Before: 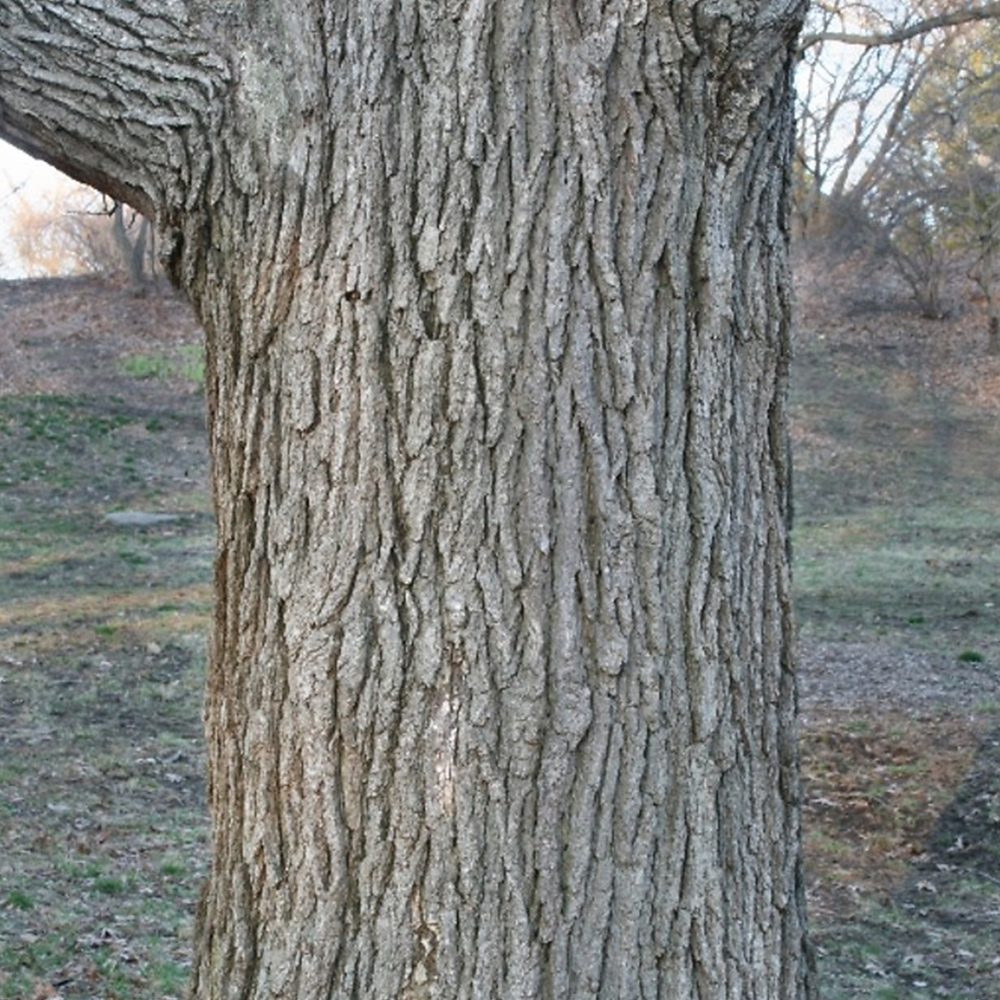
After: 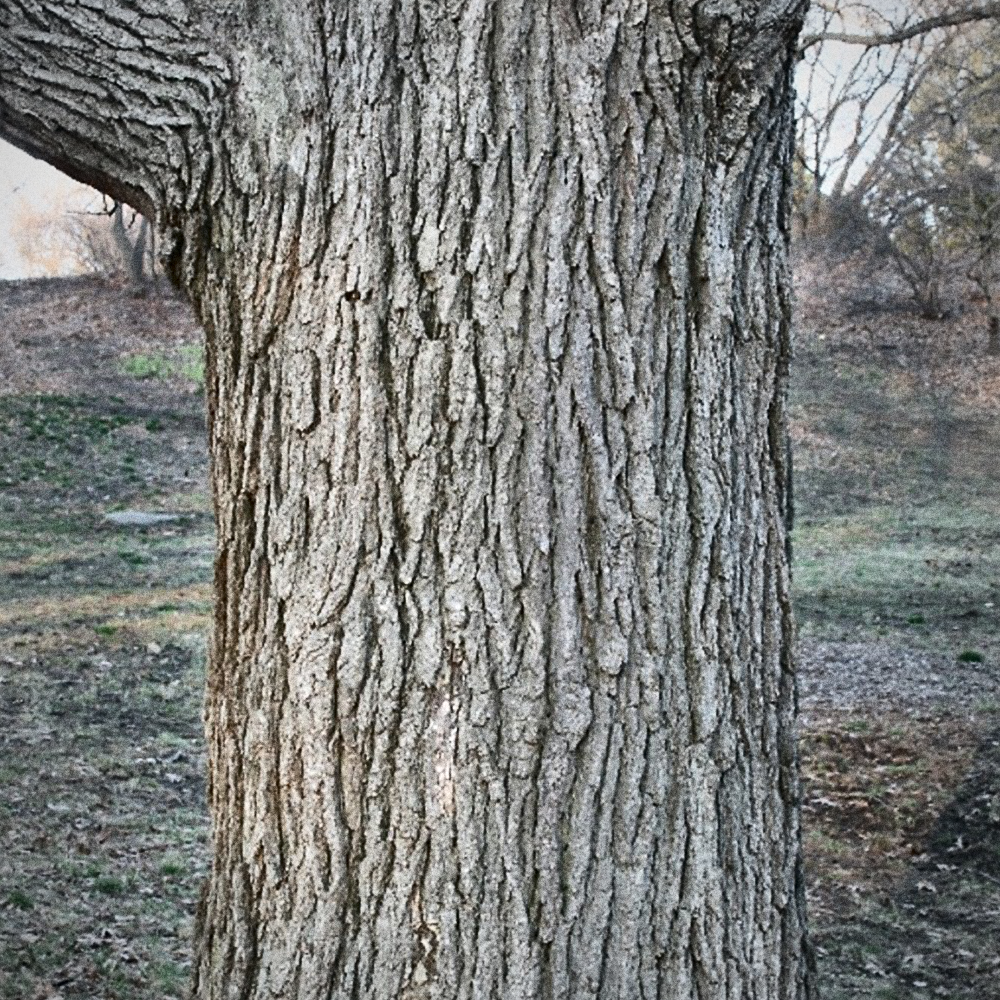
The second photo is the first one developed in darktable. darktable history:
contrast brightness saturation: contrast 0.28
vignetting: fall-off radius 60.92%
sharpen: amount 0.2
grain: coarseness 14.49 ISO, strength 48.04%, mid-tones bias 35%
